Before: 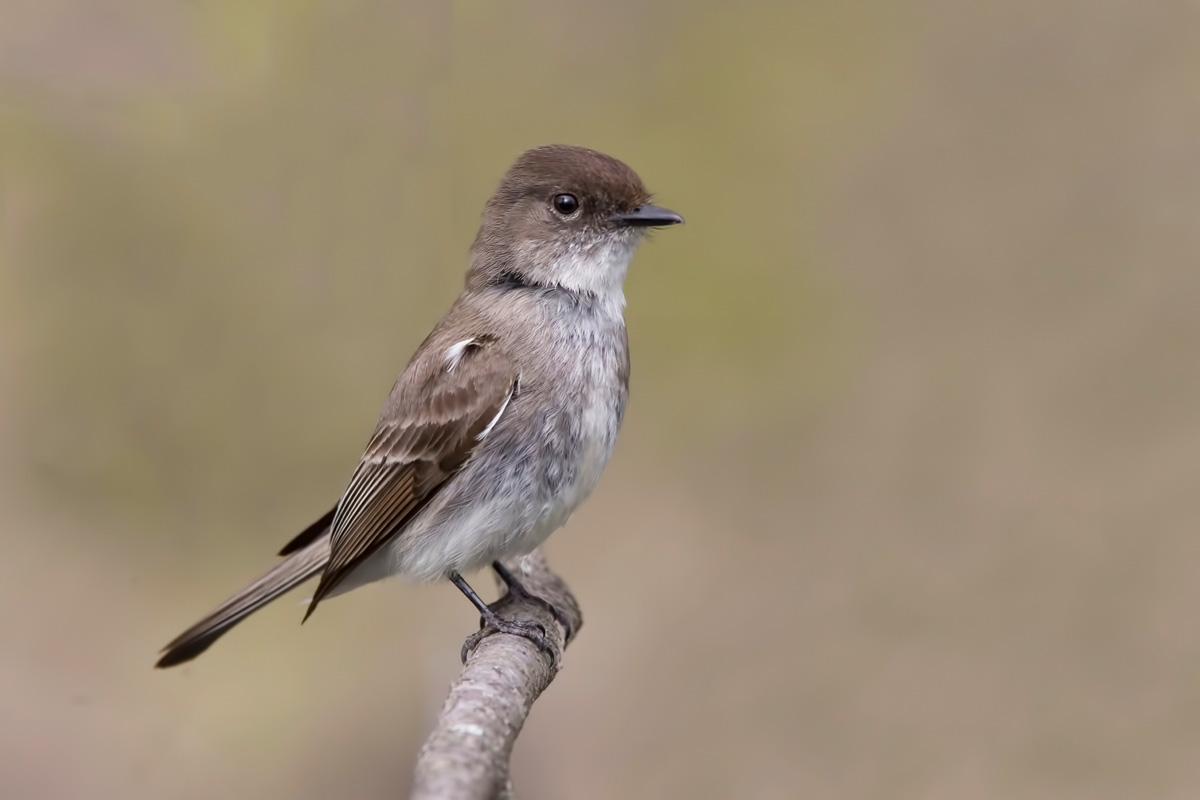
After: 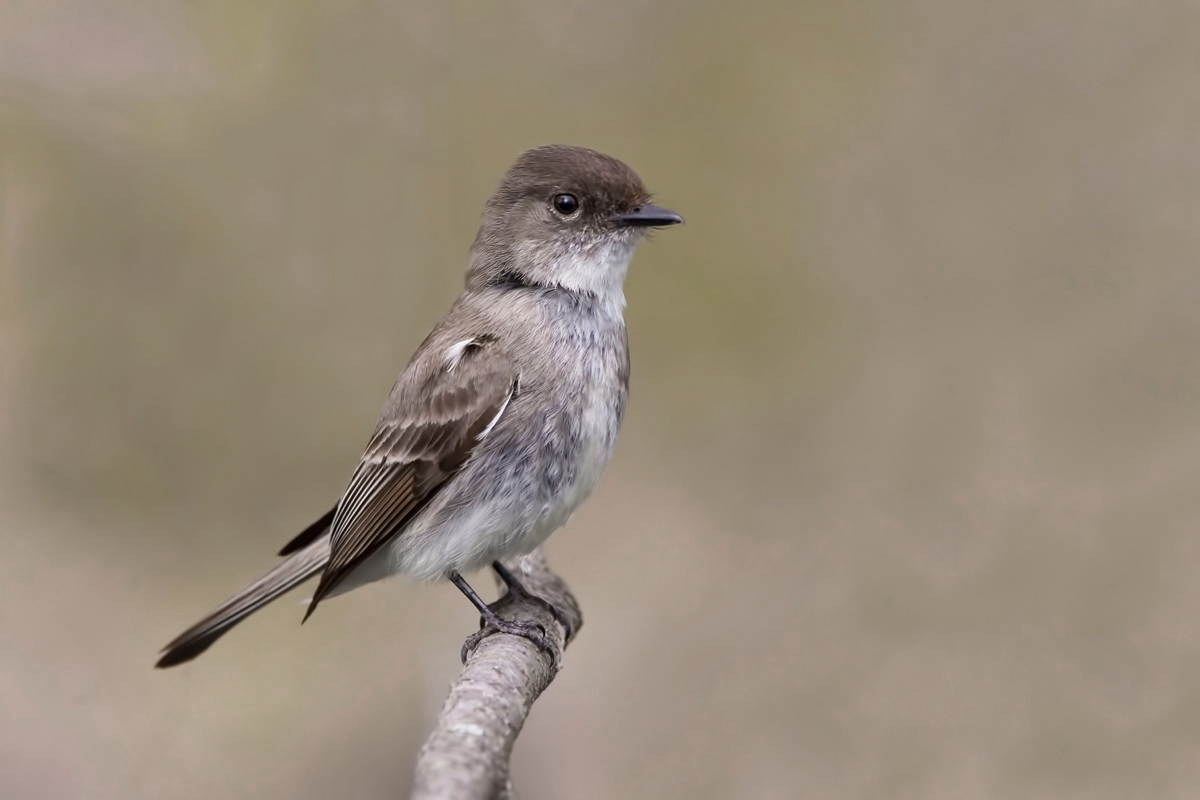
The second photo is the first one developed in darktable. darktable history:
color zones: curves: ch0 [(0, 0.553) (0.123, 0.58) (0.23, 0.419) (0.468, 0.155) (0.605, 0.132) (0.723, 0.063) (0.833, 0.172) (0.921, 0.468)]; ch1 [(0.025, 0.645) (0.229, 0.584) (0.326, 0.551) (0.537, 0.446) (0.599, 0.911) (0.708, 1) (0.805, 0.944)]; ch2 [(0.086, 0.468) (0.254, 0.464) (0.638, 0.564) (0.702, 0.592) (0.768, 0.564)]
contrast brightness saturation: contrast 0.1, saturation -0.36
